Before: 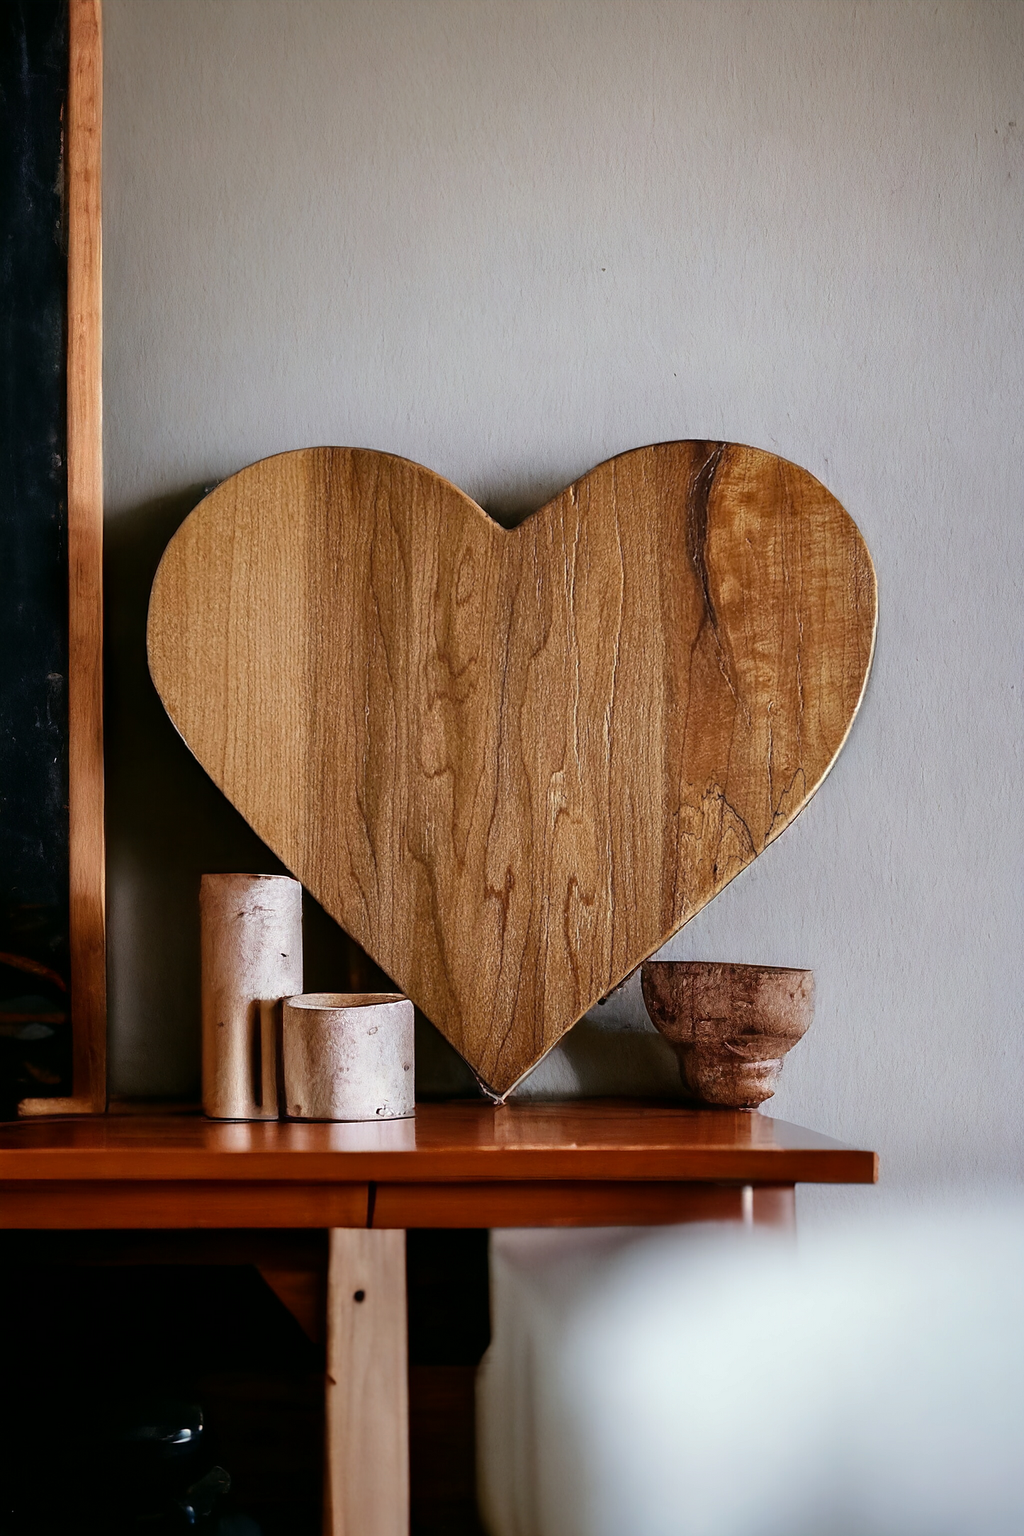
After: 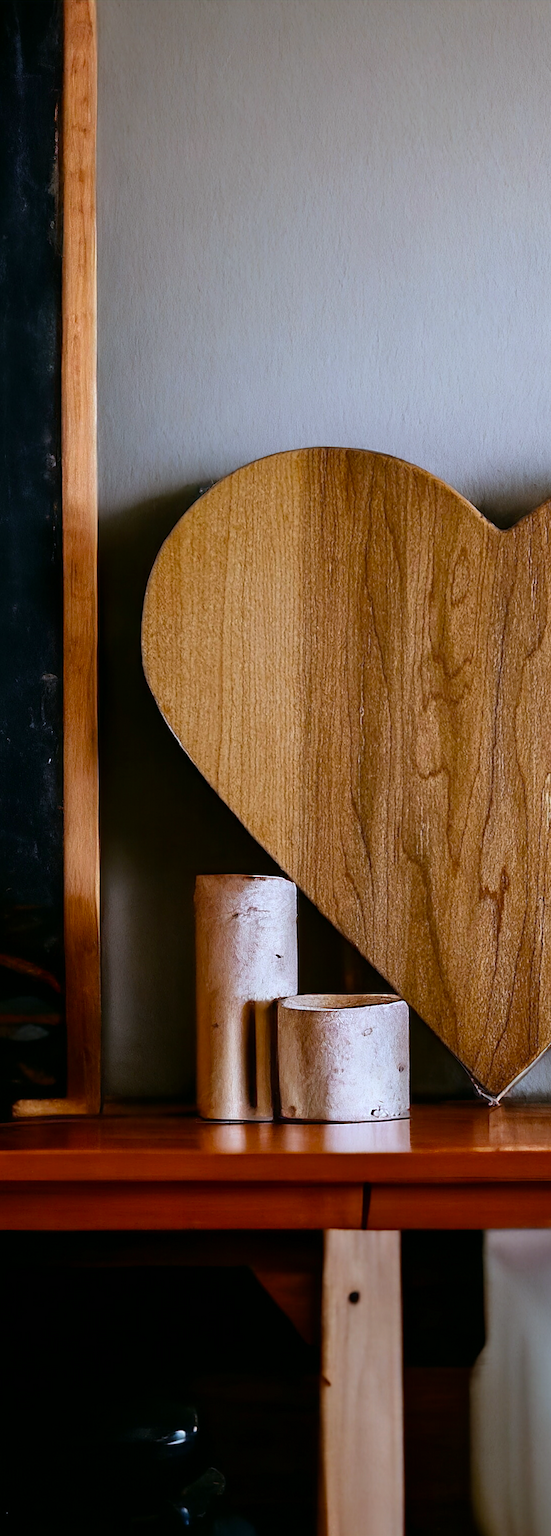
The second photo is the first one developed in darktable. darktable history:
crop: left 0.587%, right 45.588%, bottom 0.086%
white balance: red 0.954, blue 1.079
color balance: output saturation 120%
